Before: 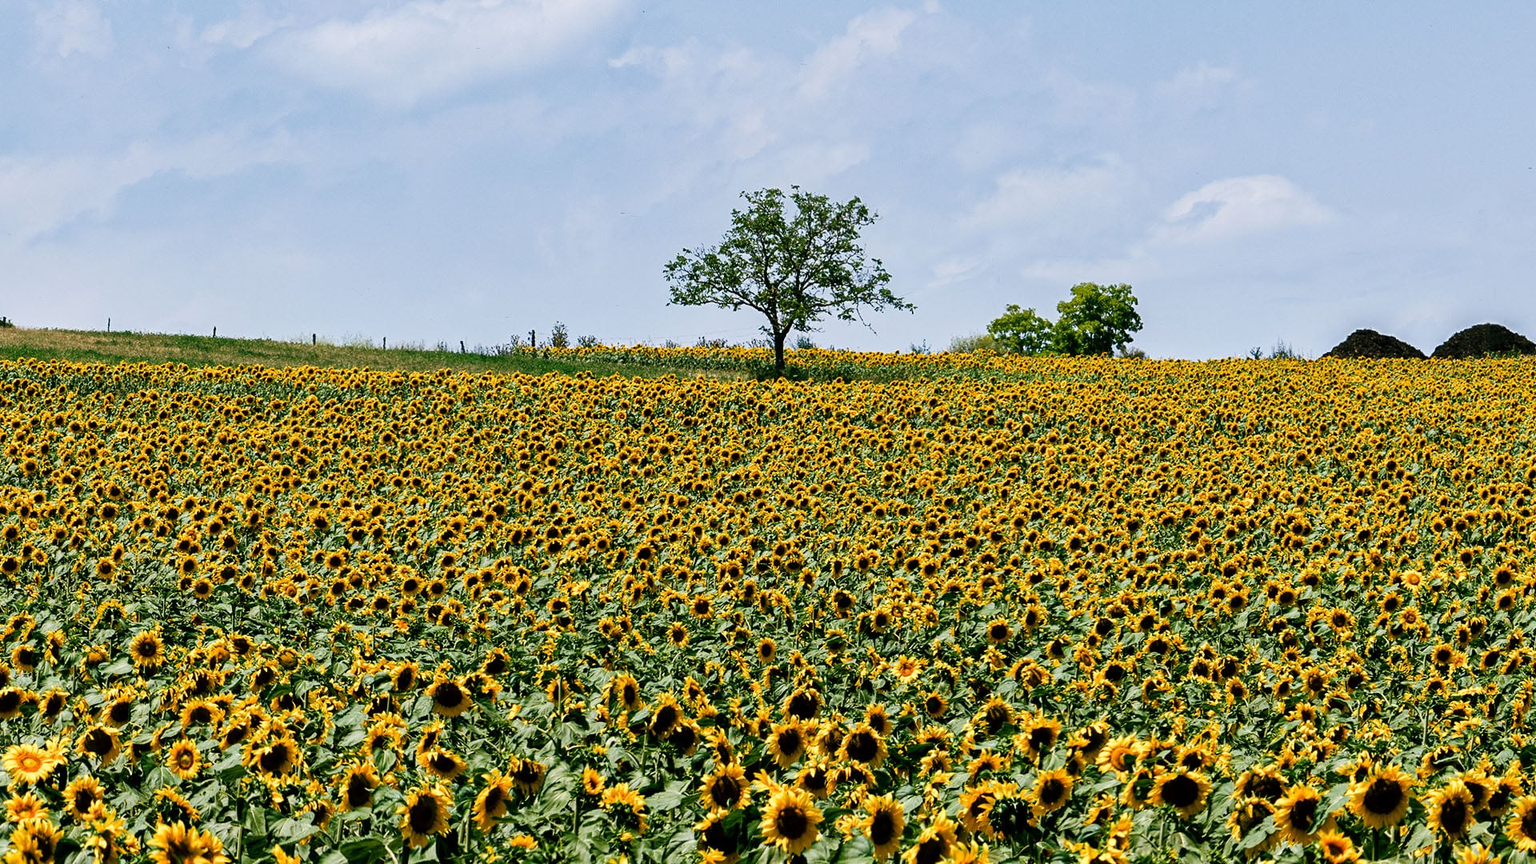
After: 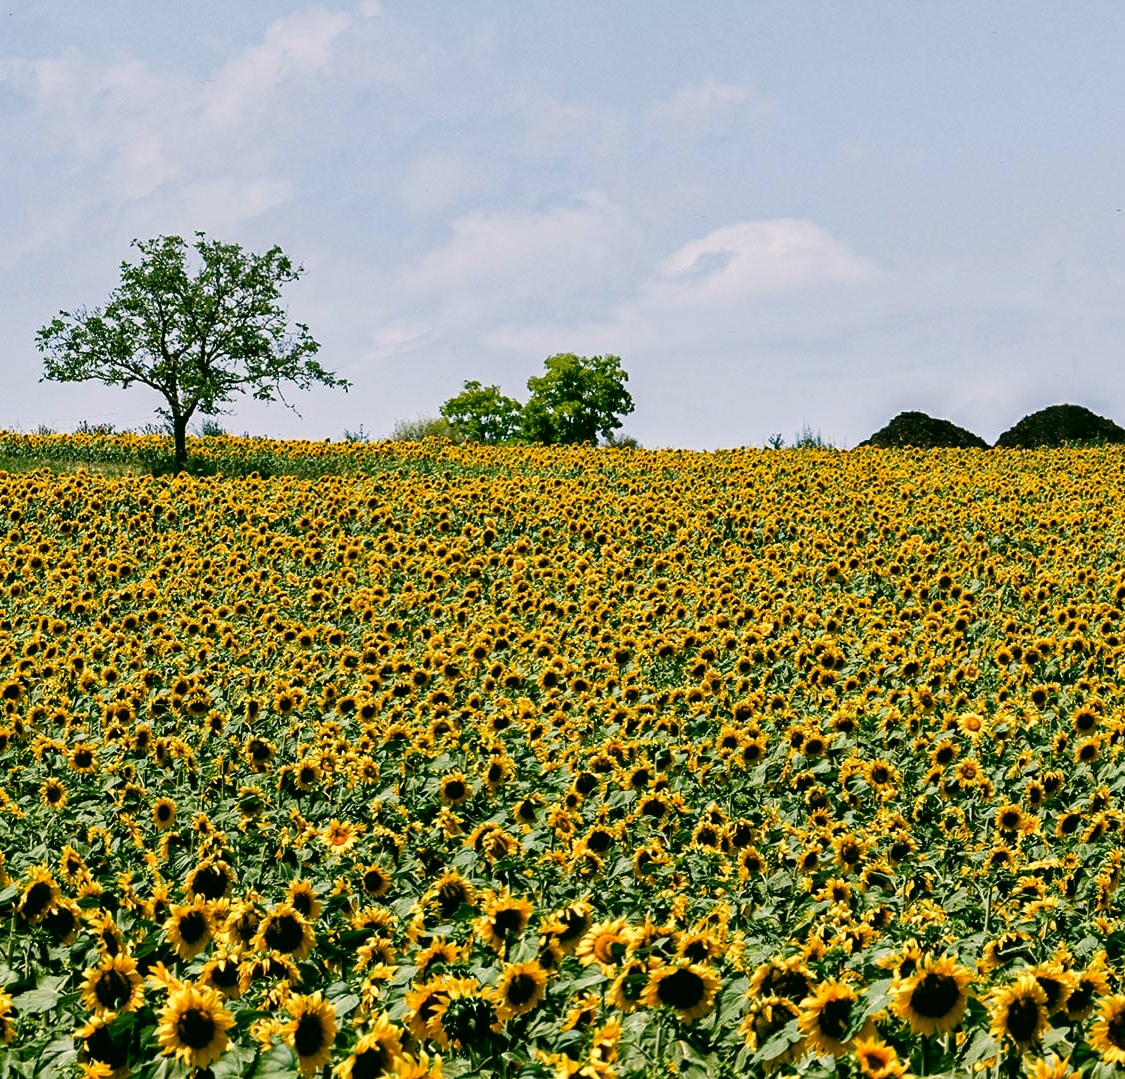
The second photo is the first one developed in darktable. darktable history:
color correction: highlights a* 4.02, highlights b* 4.98, shadows a* -7.55, shadows b* 4.98
crop: left 41.402%
